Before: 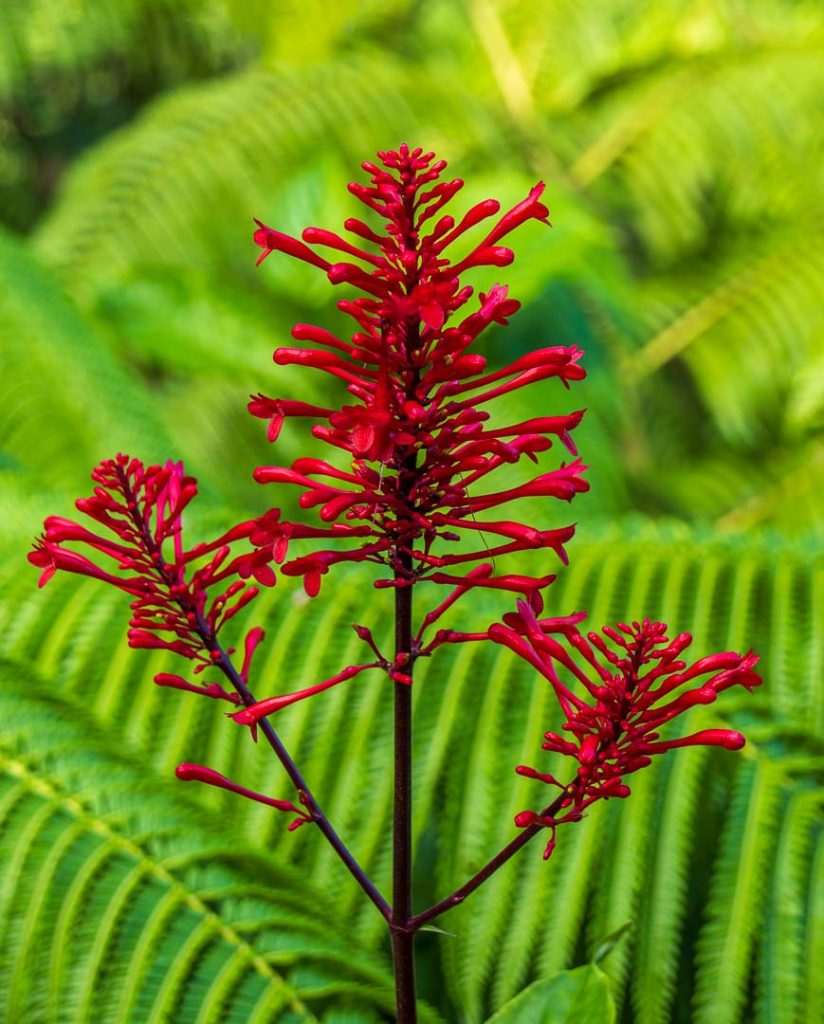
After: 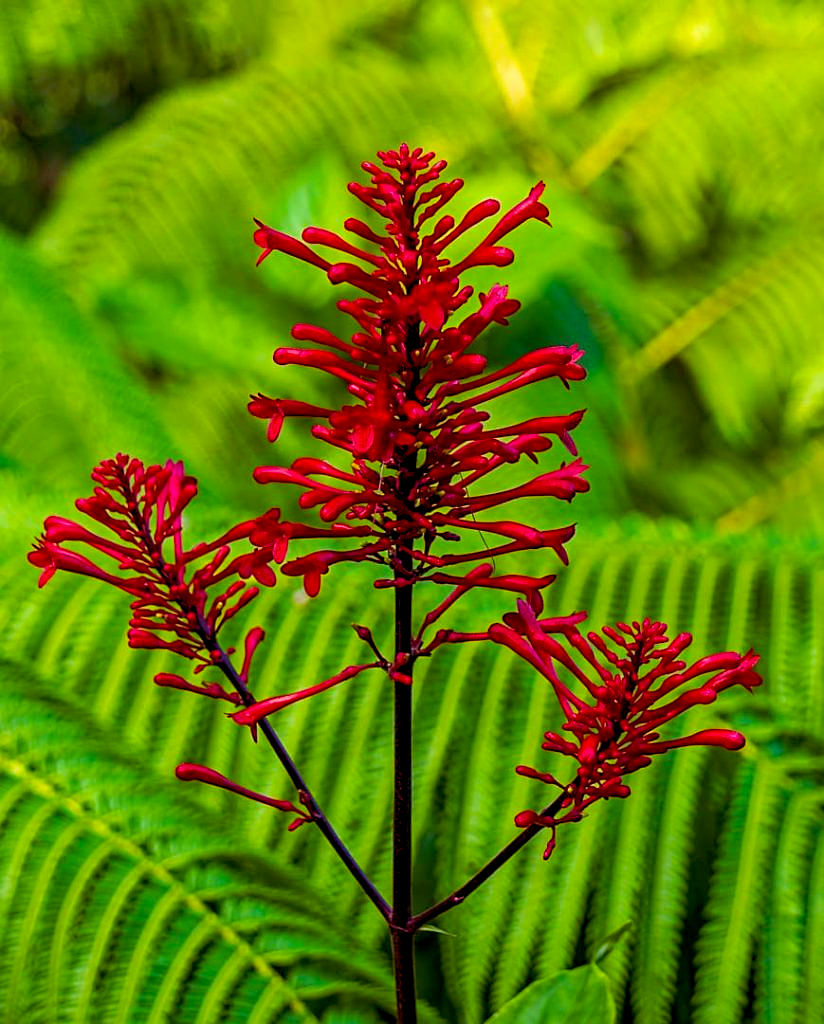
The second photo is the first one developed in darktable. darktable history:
color balance rgb: shadows lift › chroma 4.699%, shadows lift › hue 27.37°, global offset › luminance -0.507%, perceptual saturation grading › global saturation 19.464%
tone curve: curves: ch0 [(0, 0) (0.003, 0.003) (0.011, 0.011) (0.025, 0.025) (0.044, 0.044) (0.069, 0.068) (0.1, 0.098) (0.136, 0.134) (0.177, 0.175) (0.224, 0.221) (0.277, 0.273) (0.335, 0.331) (0.399, 0.394) (0.468, 0.462) (0.543, 0.543) (0.623, 0.623) (0.709, 0.709) (0.801, 0.801) (0.898, 0.898) (1, 1)], color space Lab, independent channels, preserve colors none
sharpen: on, module defaults
haze removal: compatibility mode true, adaptive false
